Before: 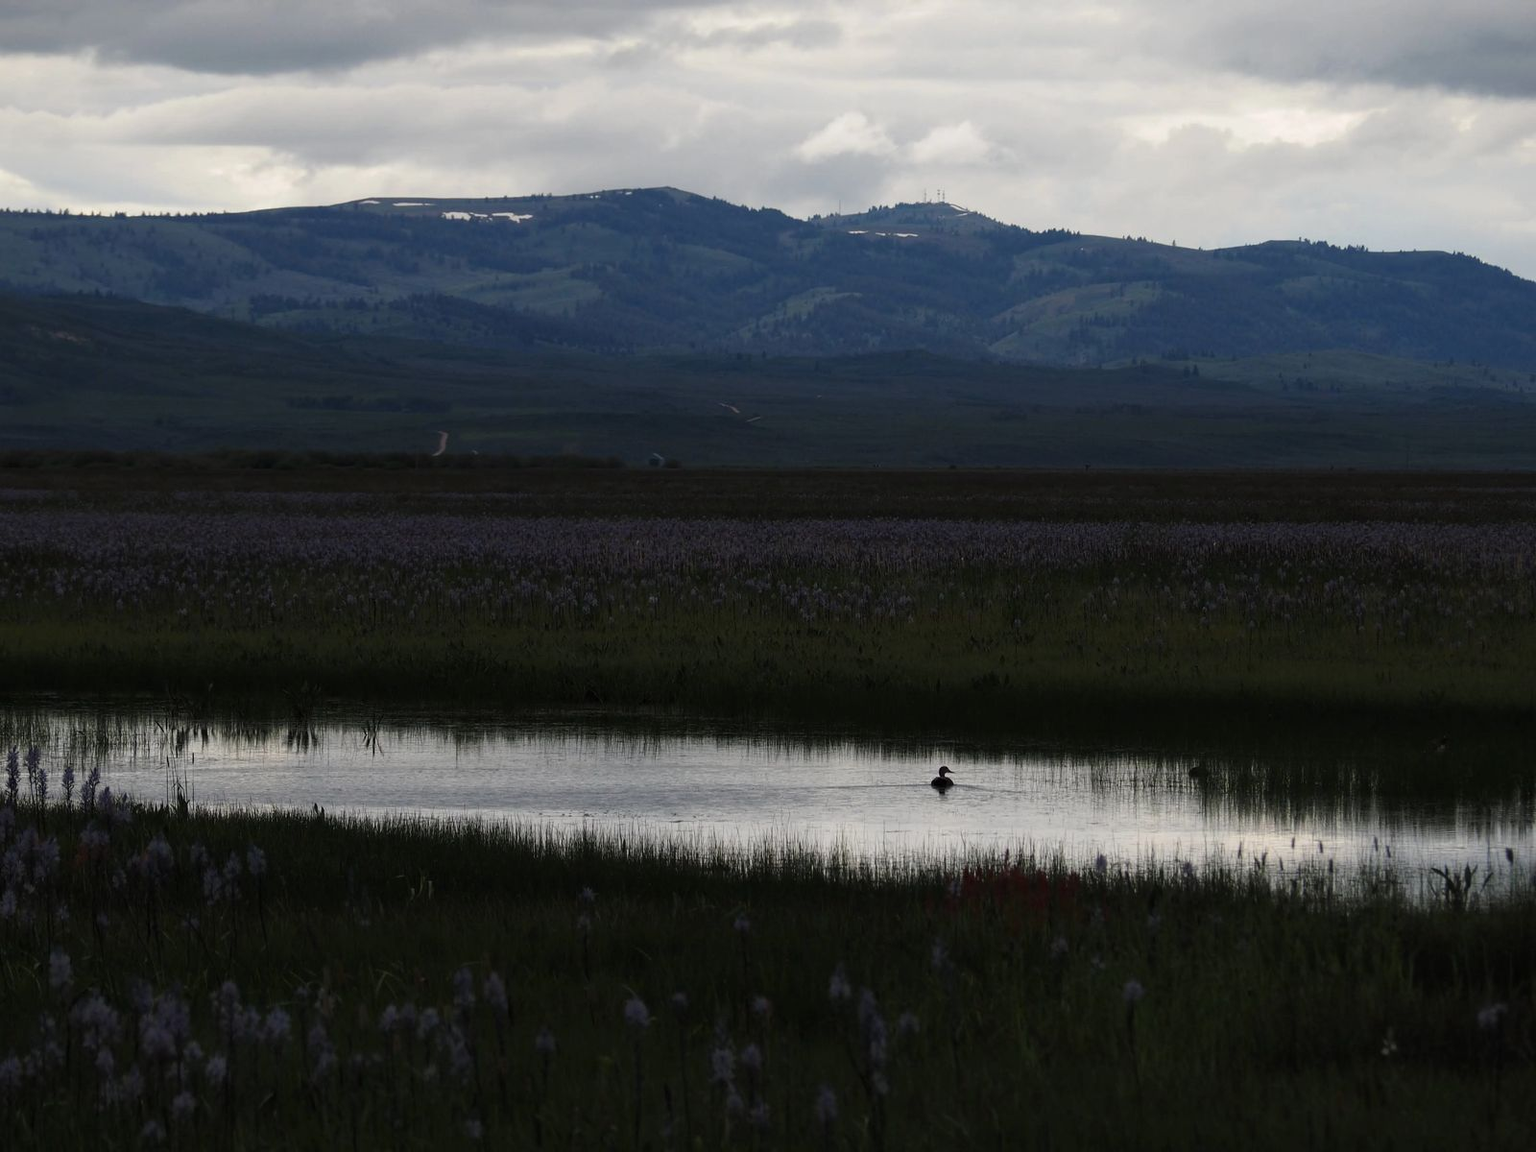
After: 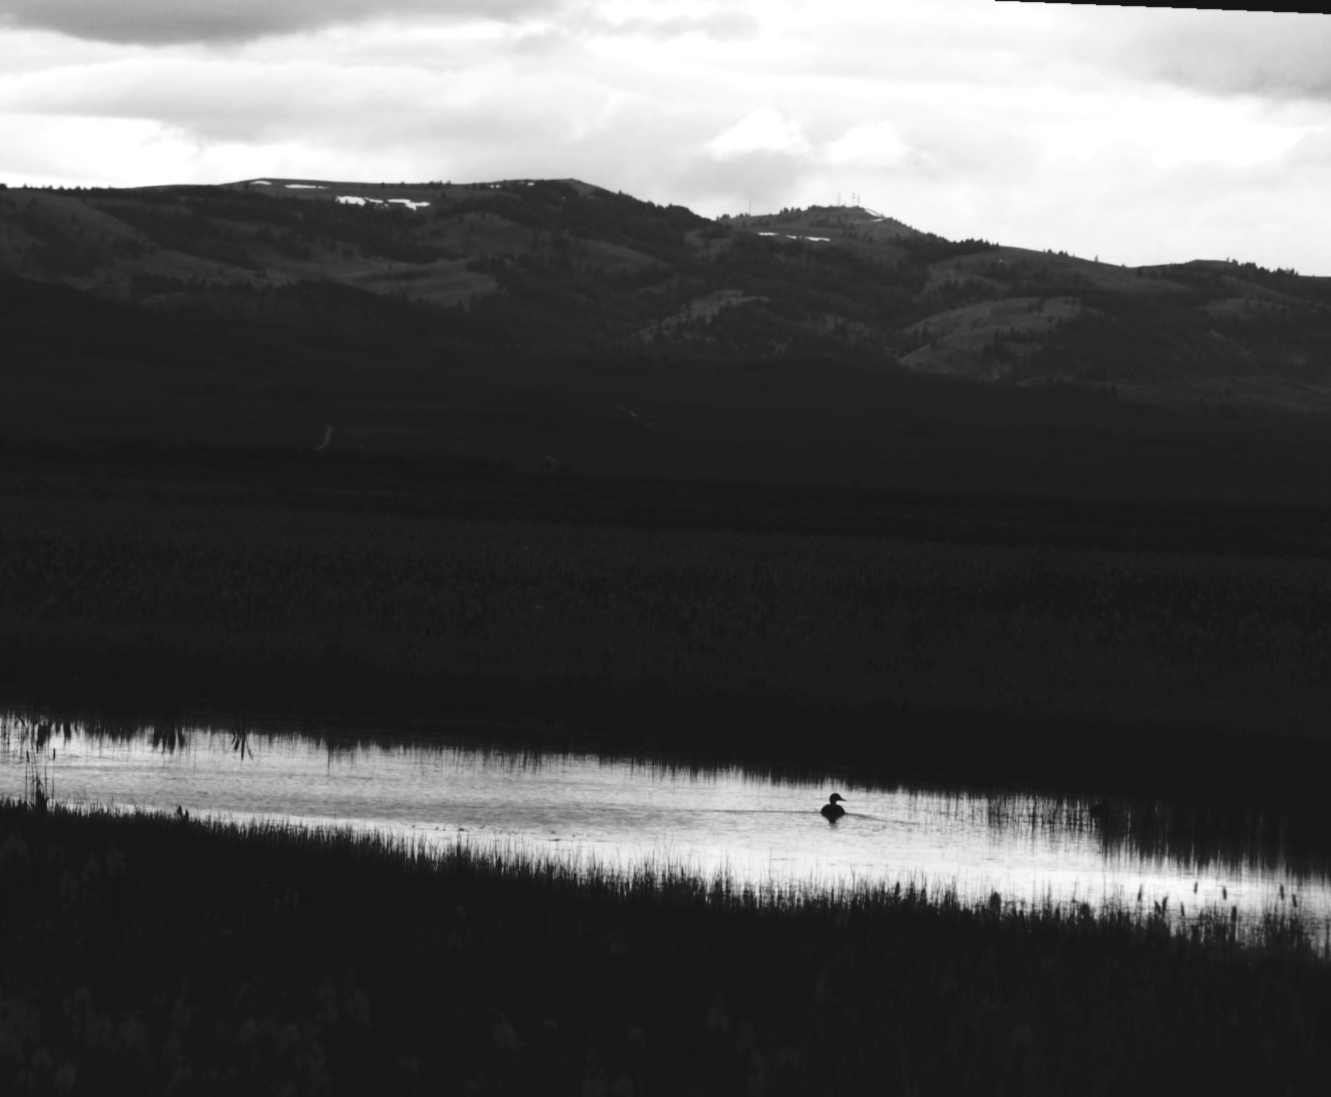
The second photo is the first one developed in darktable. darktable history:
color zones: curves: ch1 [(0.238, 0.163) (0.476, 0.2) (0.733, 0.322) (0.848, 0.134)]
crop: left 9.929%, top 3.475%, right 9.188%, bottom 9.529%
color balance: lift [1.006, 0.985, 1.002, 1.015], gamma [1, 0.953, 1.008, 1.047], gain [1.076, 1.13, 1.004, 0.87]
rotate and perspective: rotation 2.27°, automatic cropping off
monochrome: a 32, b 64, size 2.3
color balance rgb: linear chroma grading › shadows 16%, perceptual saturation grading › global saturation 8%, perceptual saturation grading › shadows 4%, perceptual brilliance grading › global brilliance 2%, perceptual brilliance grading › highlights 8%, perceptual brilliance grading › shadows -4%, global vibrance 16%, saturation formula JzAzBz (2021)
lowpass: radius 0.76, contrast 1.56, saturation 0, unbound 0
